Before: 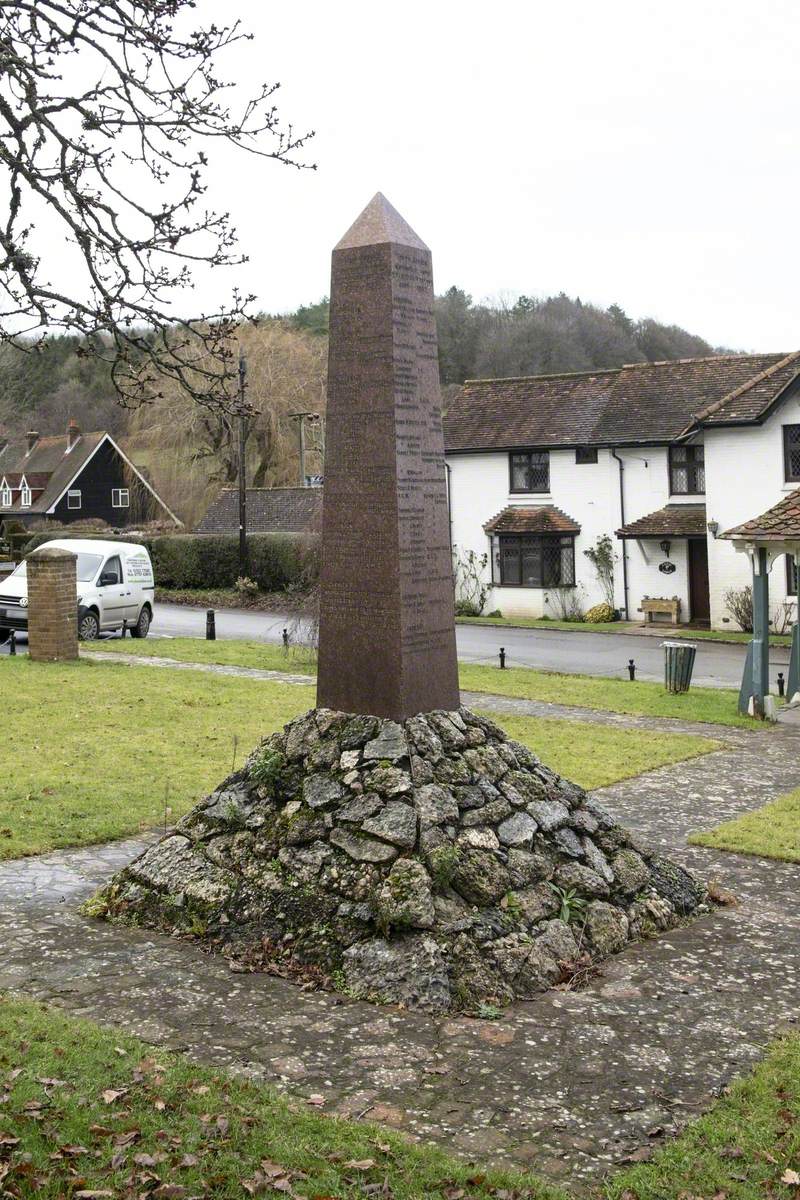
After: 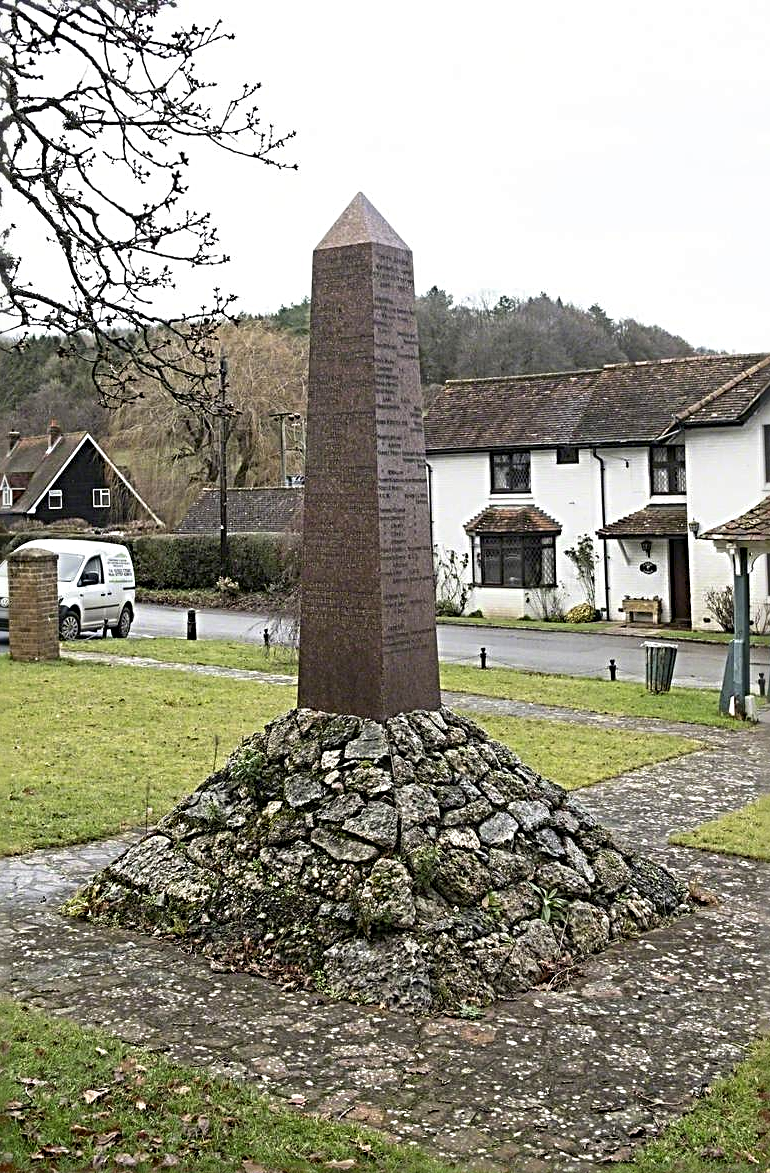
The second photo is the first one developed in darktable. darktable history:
crop and rotate: left 2.536%, right 1.107%, bottom 2.246%
sharpen: radius 3.69, amount 0.928
